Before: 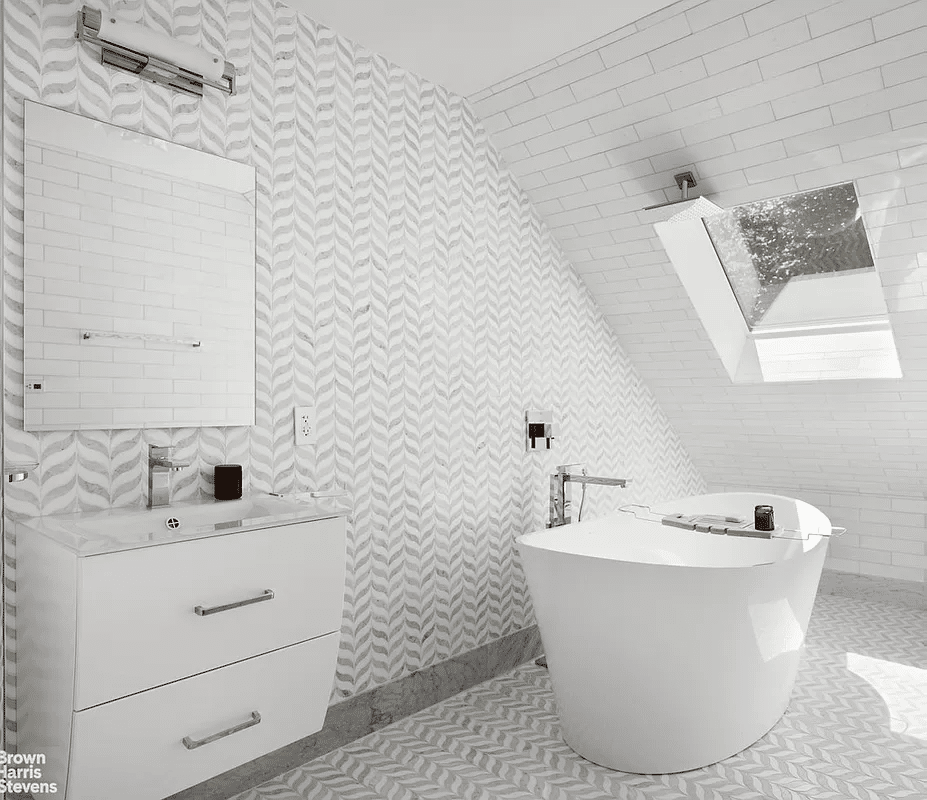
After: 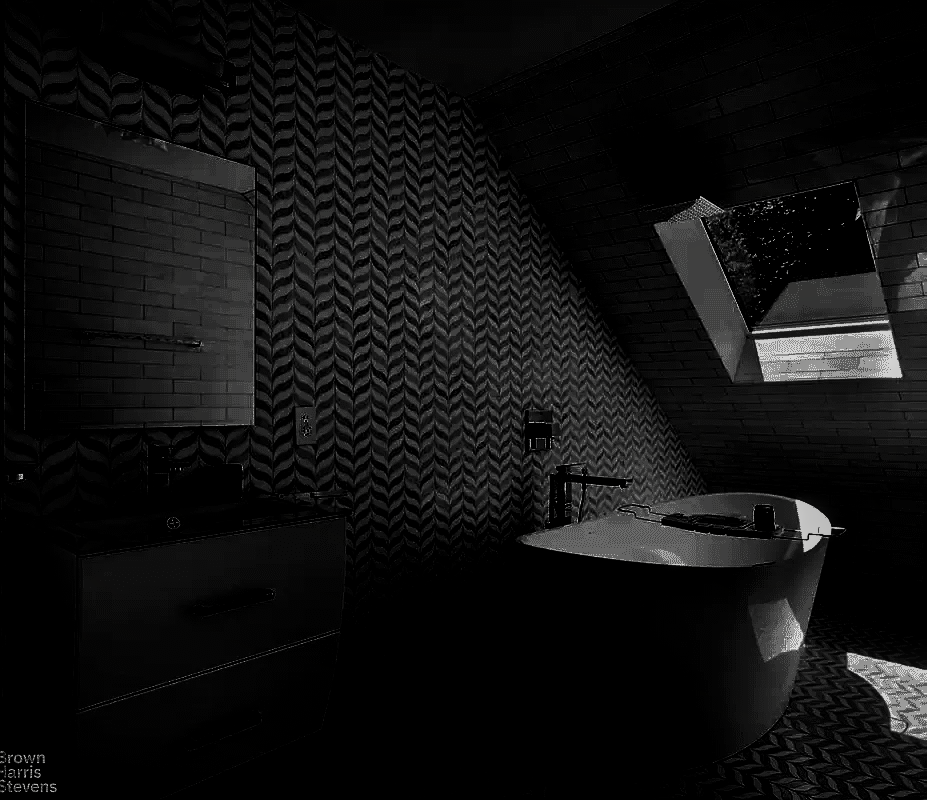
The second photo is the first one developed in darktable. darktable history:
levels: levels [0.721, 0.937, 0.997]
contrast brightness saturation: contrast 0.099, saturation -0.36
local contrast: detail 130%
